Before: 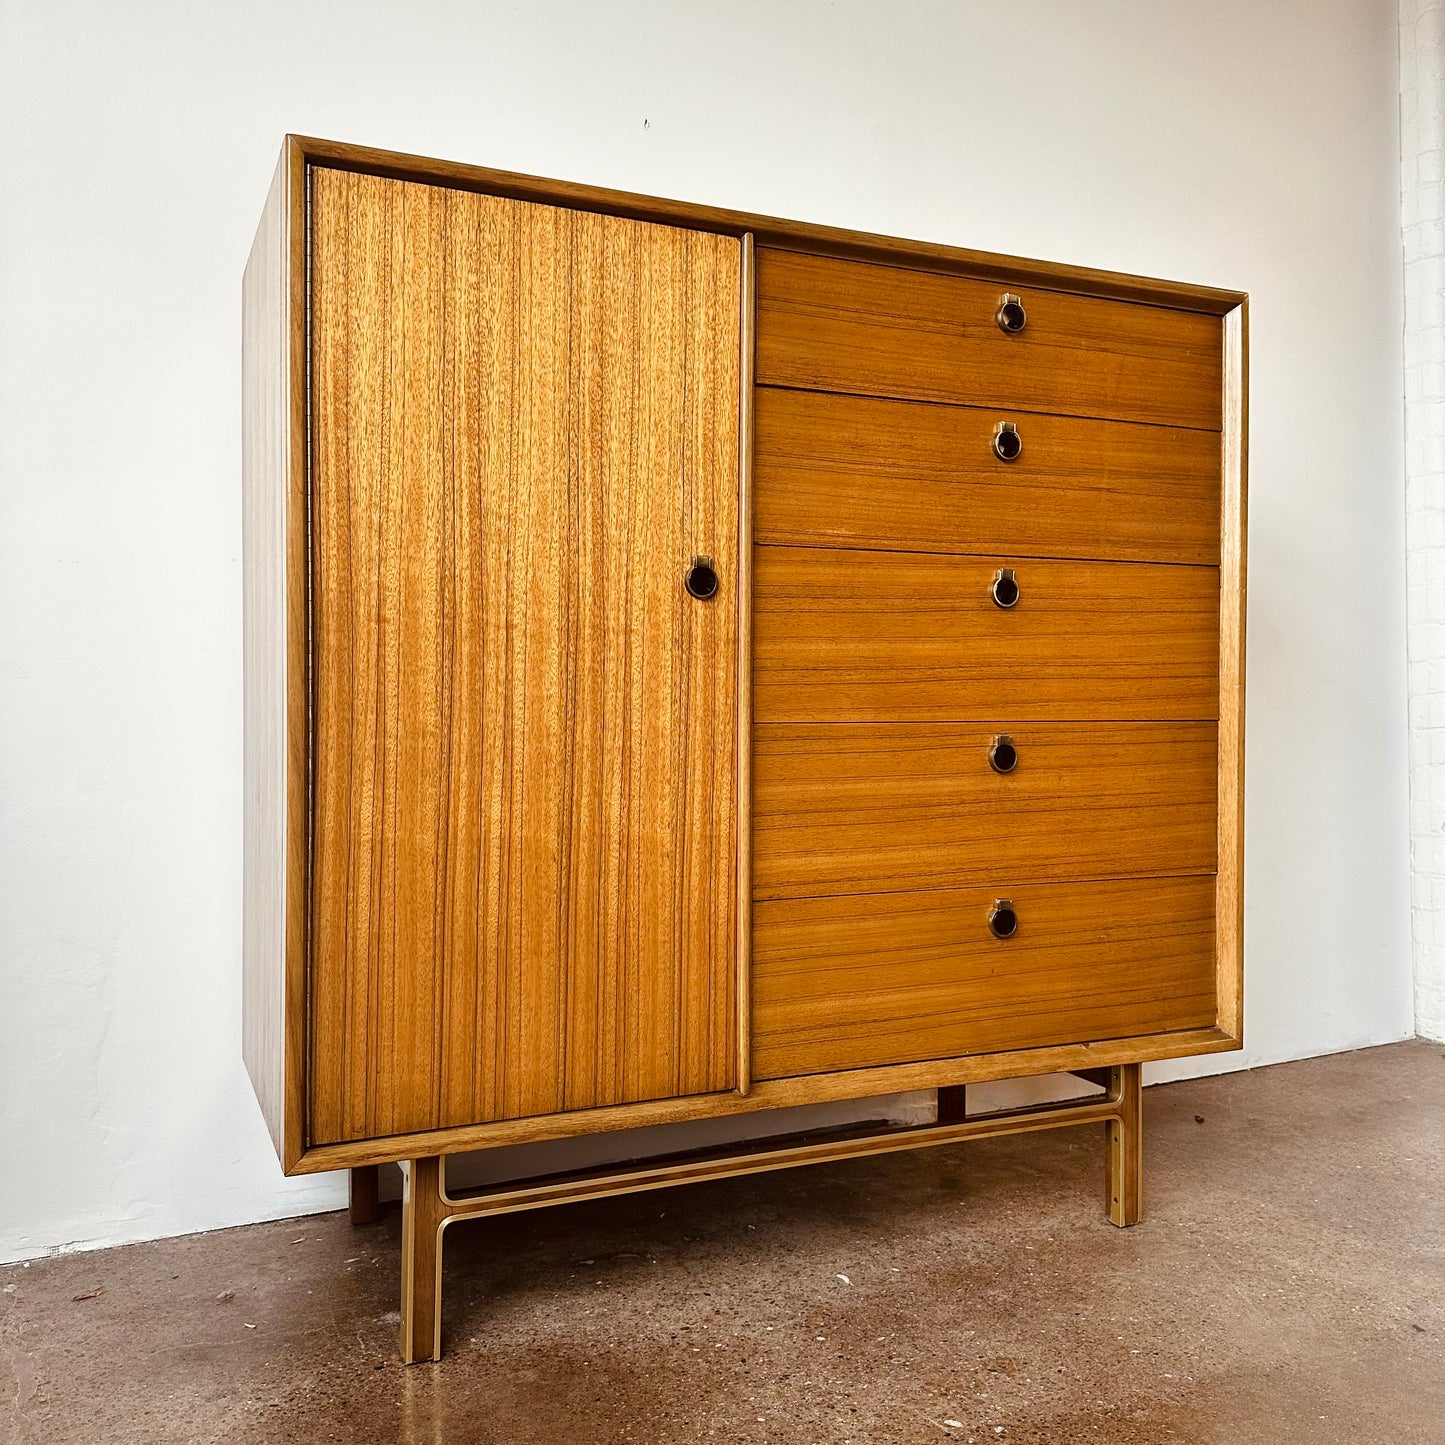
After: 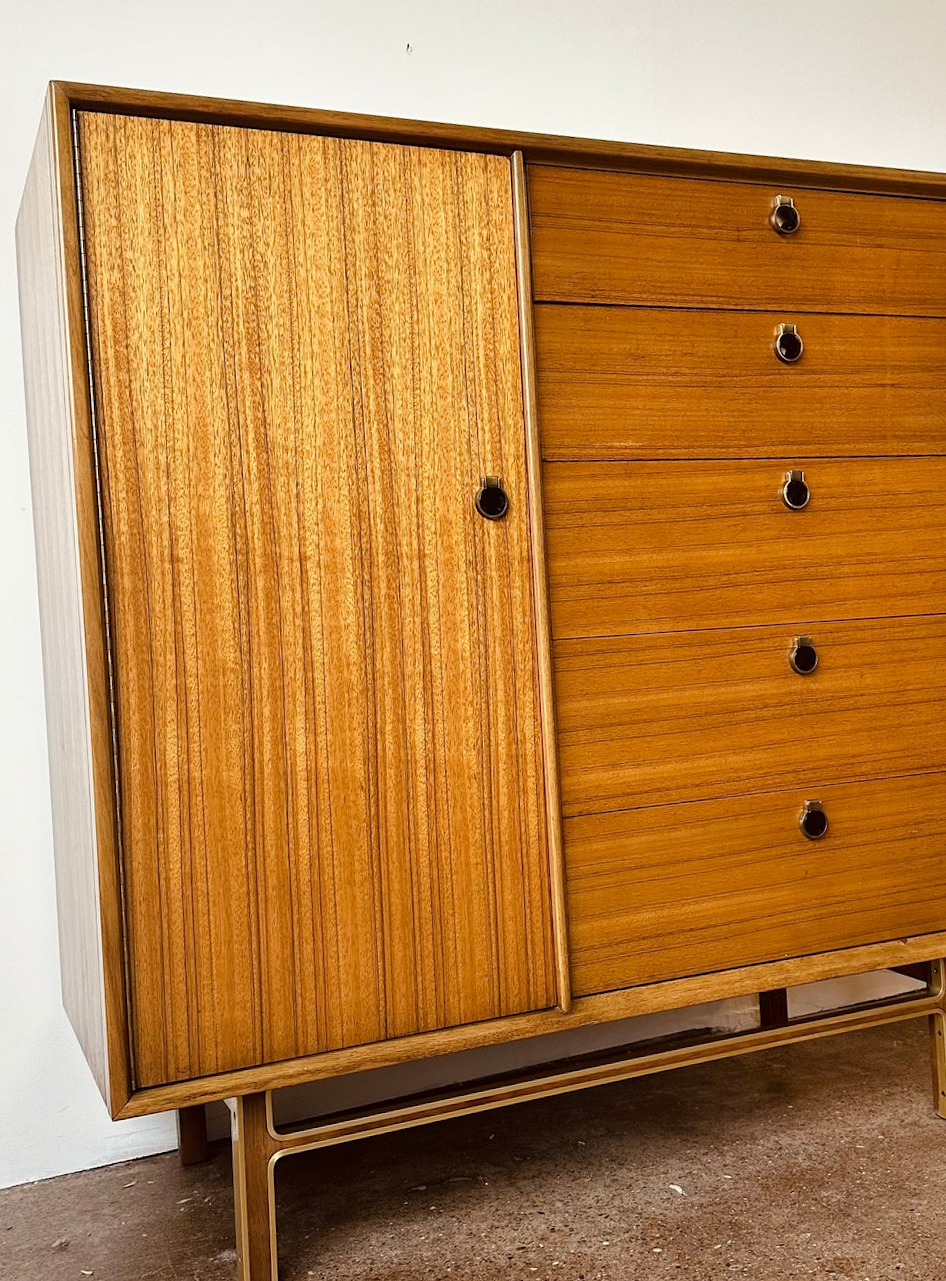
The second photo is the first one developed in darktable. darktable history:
rotate and perspective: rotation -3.52°, crop left 0.036, crop right 0.964, crop top 0.081, crop bottom 0.919
crop and rotate: left 13.342%, right 19.991%
